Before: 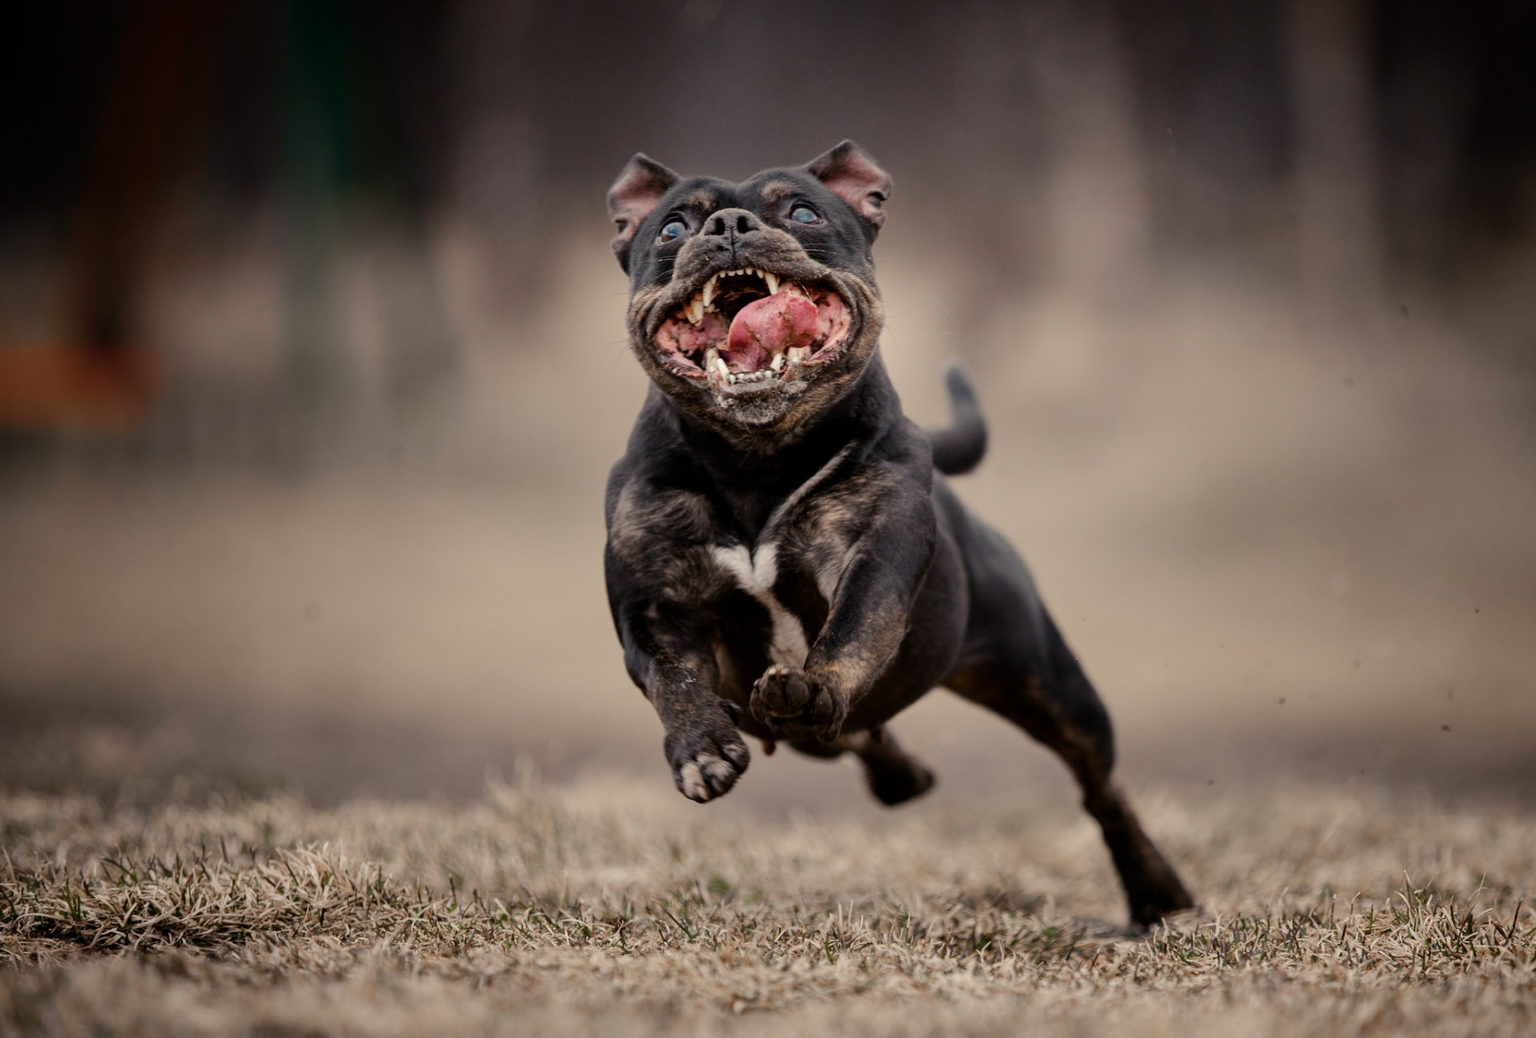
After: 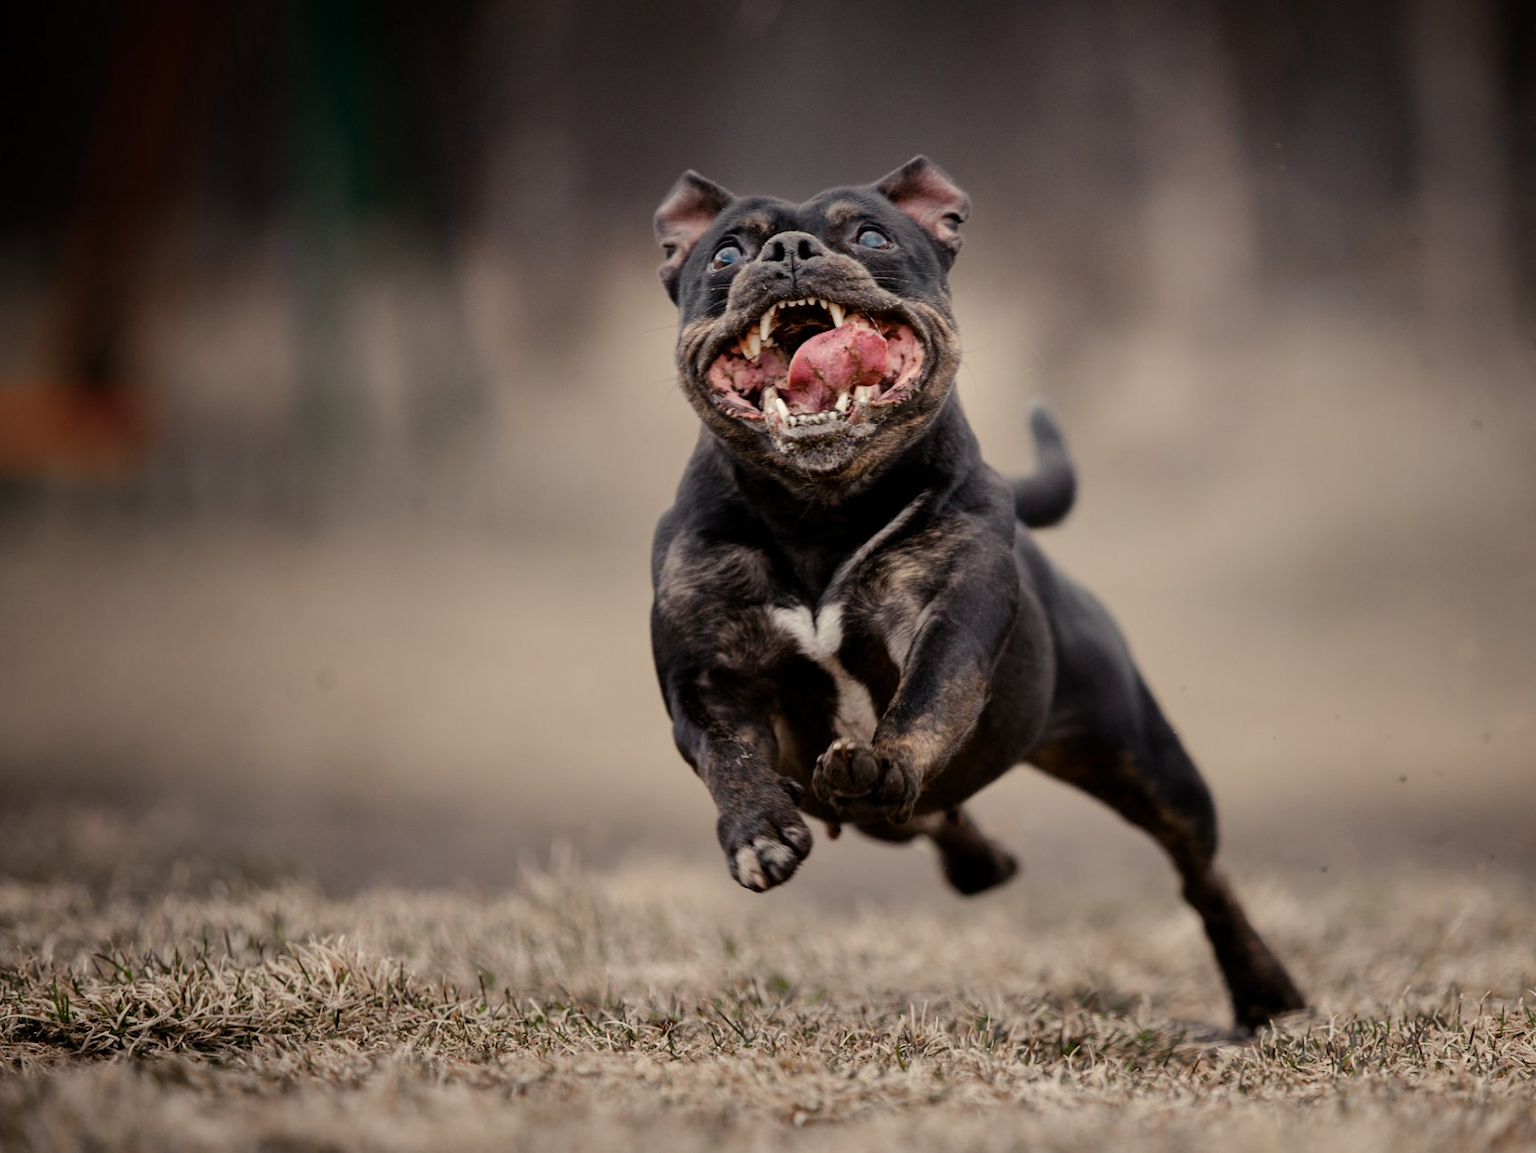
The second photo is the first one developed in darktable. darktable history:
crop and rotate: left 1.213%, right 8.713%
